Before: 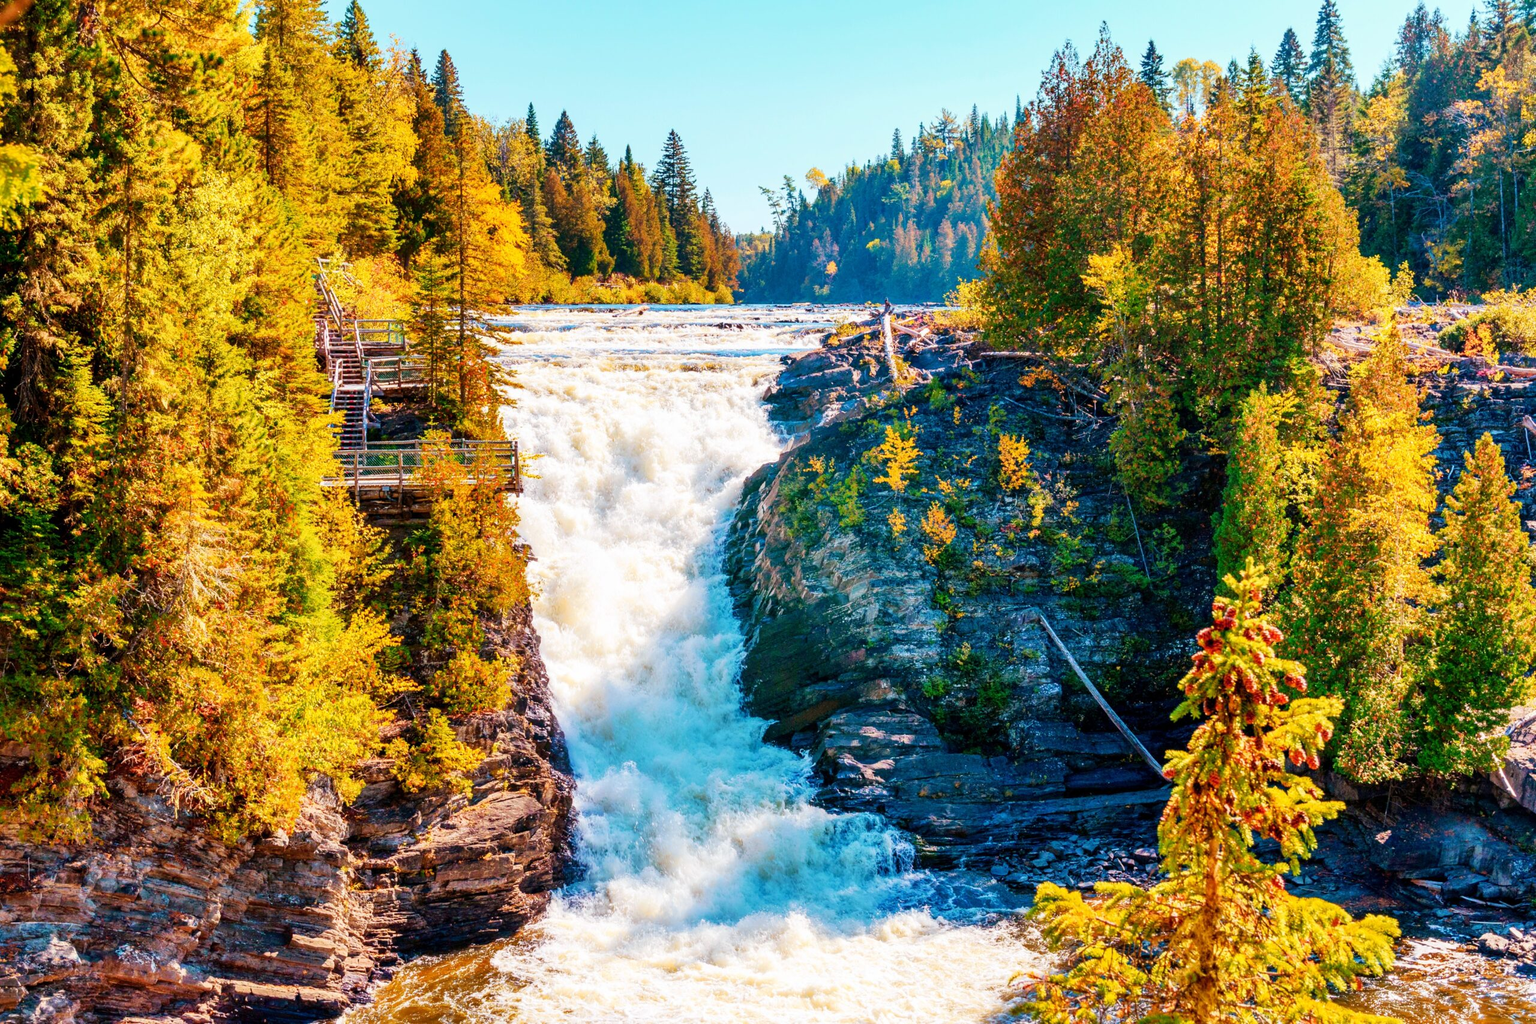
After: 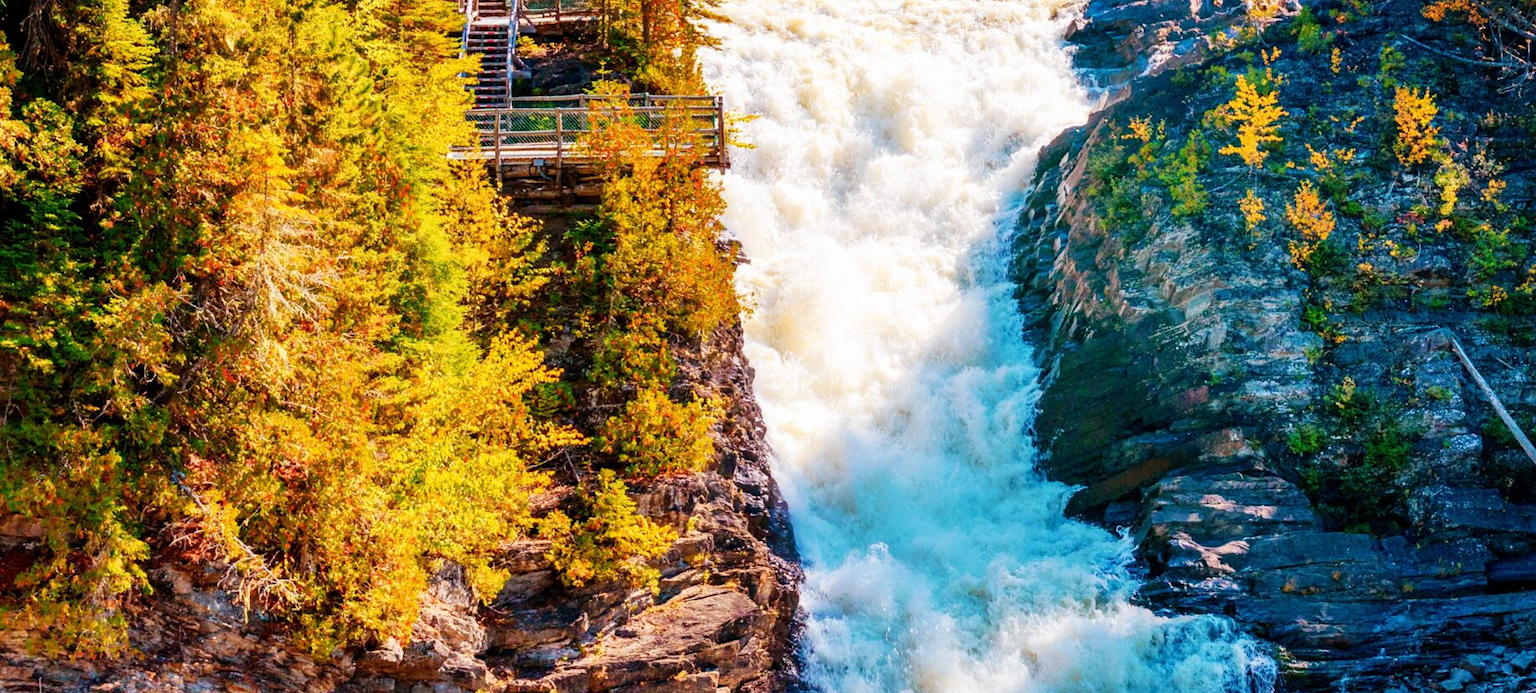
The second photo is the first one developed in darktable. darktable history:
crop: top 36.392%, right 28.347%, bottom 15.047%
